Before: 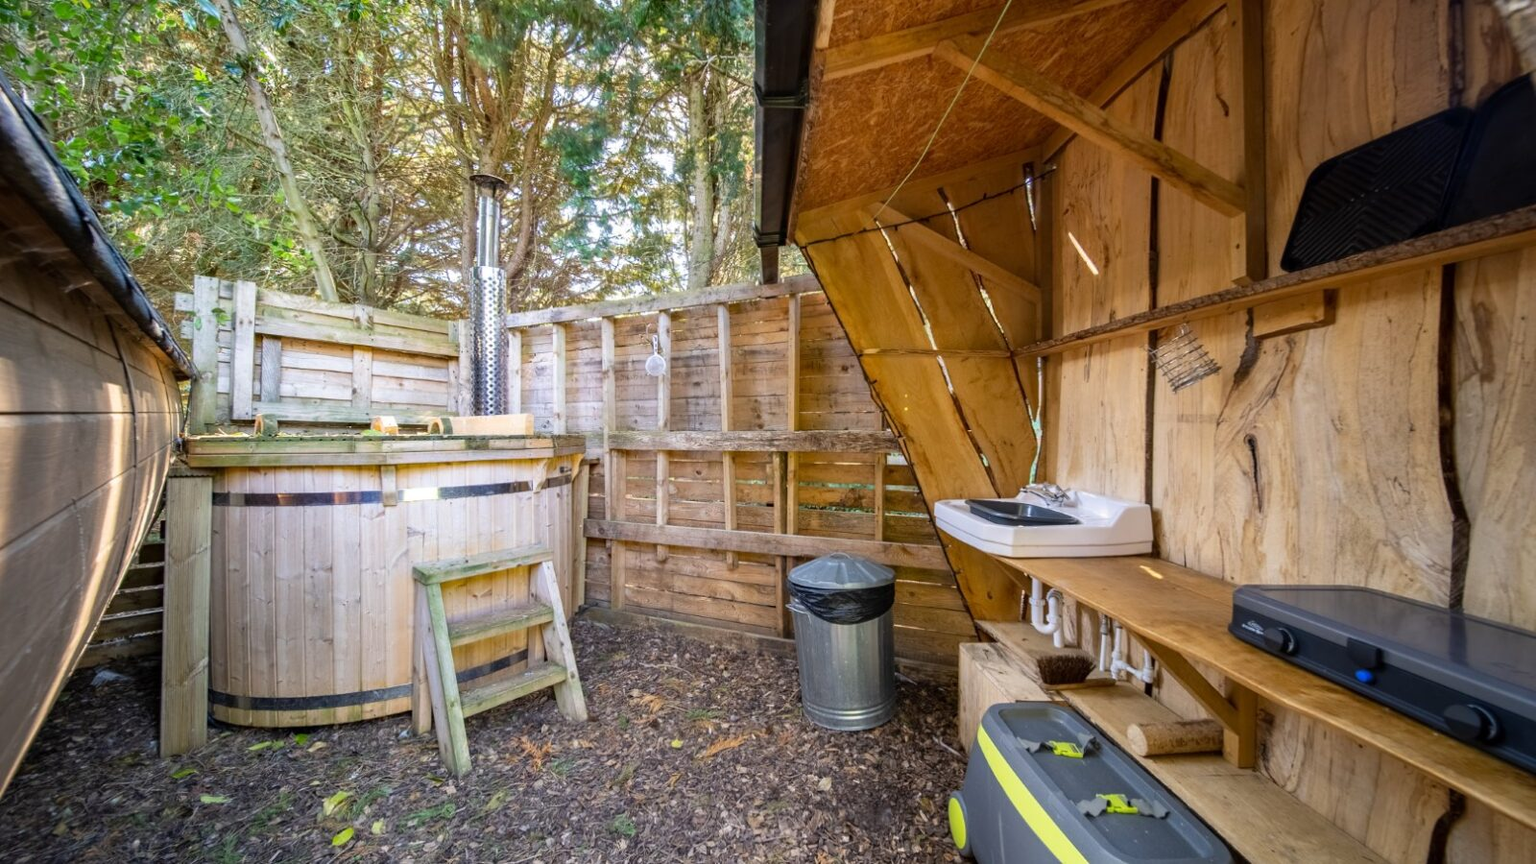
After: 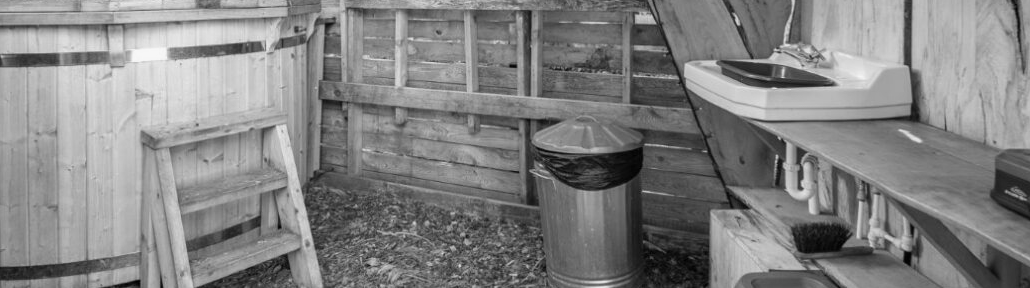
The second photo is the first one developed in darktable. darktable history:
crop: left 18.091%, top 51.13%, right 17.525%, bottom 16.85%
monochrome: a -35.87, b 49.73, size 1.7
